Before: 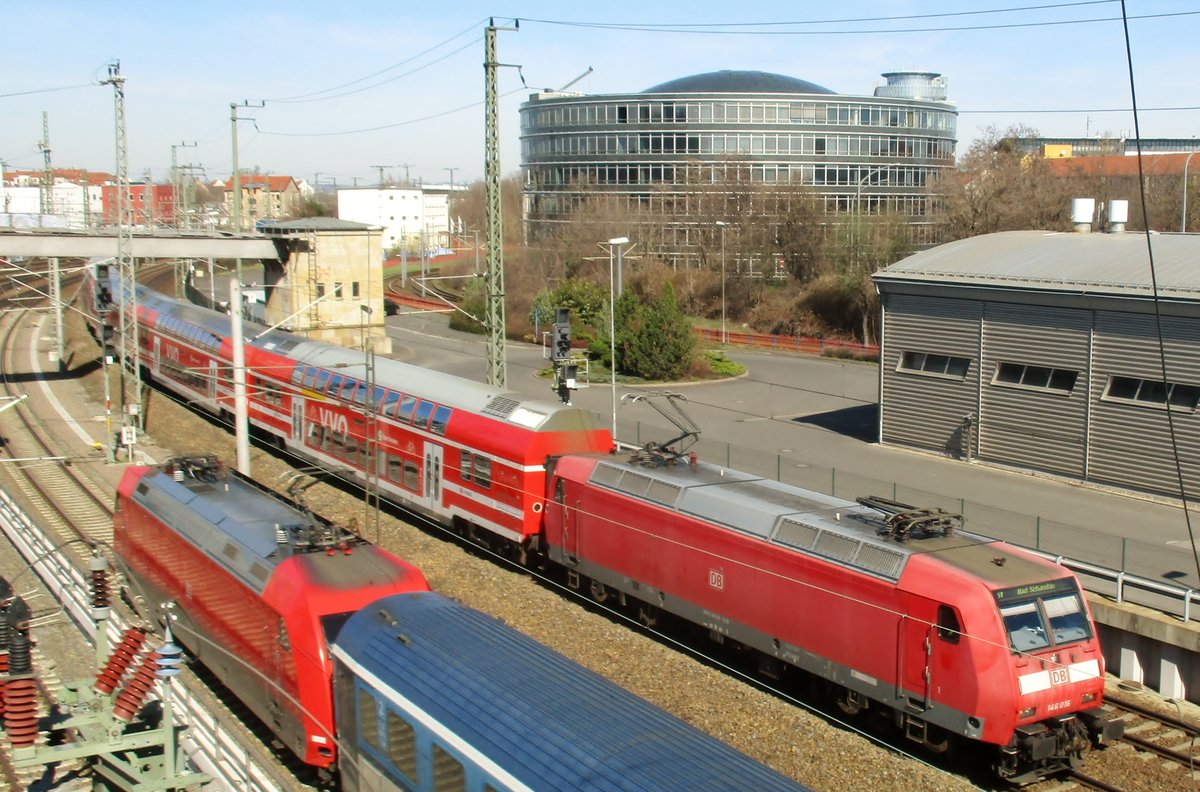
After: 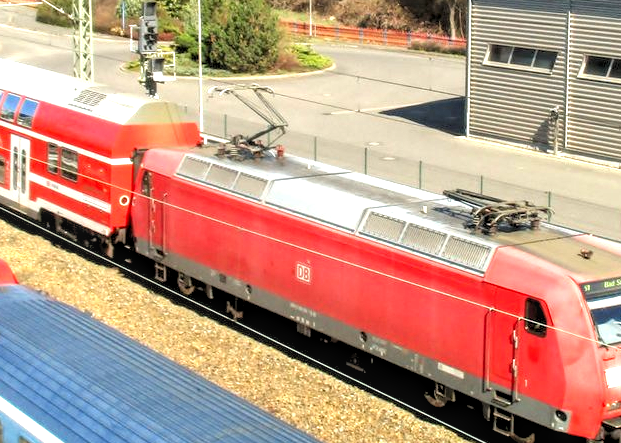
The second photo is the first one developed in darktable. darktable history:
local contrast: detail 130%
exposure: black level correction 0, exposure 1.1 EV, compensate exposure bias true, compensate highlight preservation false
crop: left 34.479%, top 38.822%, right 13.718%, bottom 5.172%
rgb levels: levels [[0.013, 0.434, 0.89], [0, 0.5, 1], [0, 0.5, 1]]
